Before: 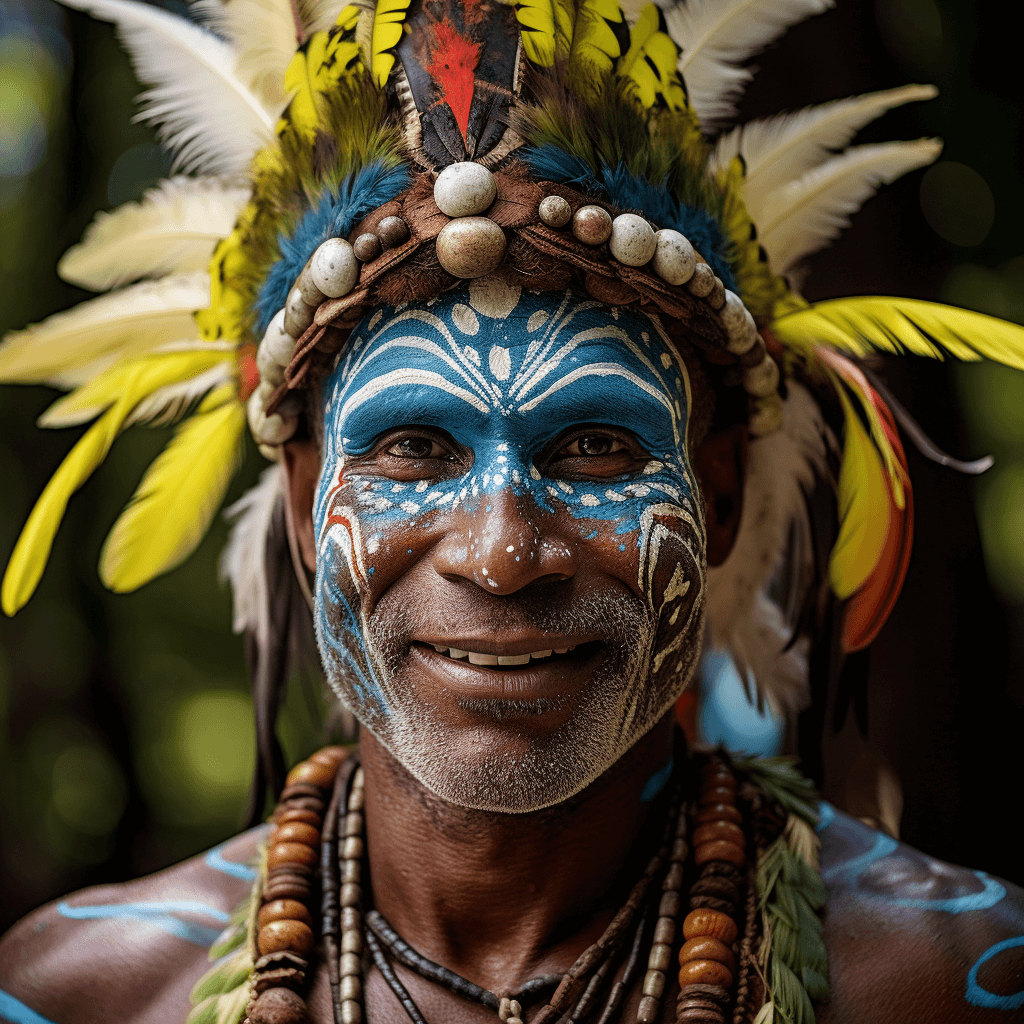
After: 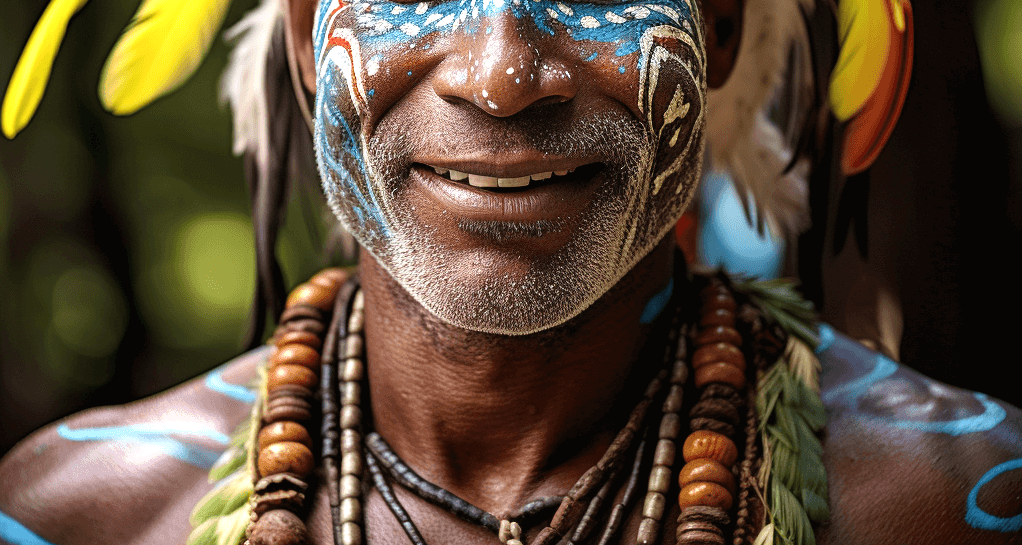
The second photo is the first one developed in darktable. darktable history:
crop and rotate: top 46.696%, right 0.105%
exposure: black level correction 0, exposure 0.701 EV, compensate highlight preservation false
